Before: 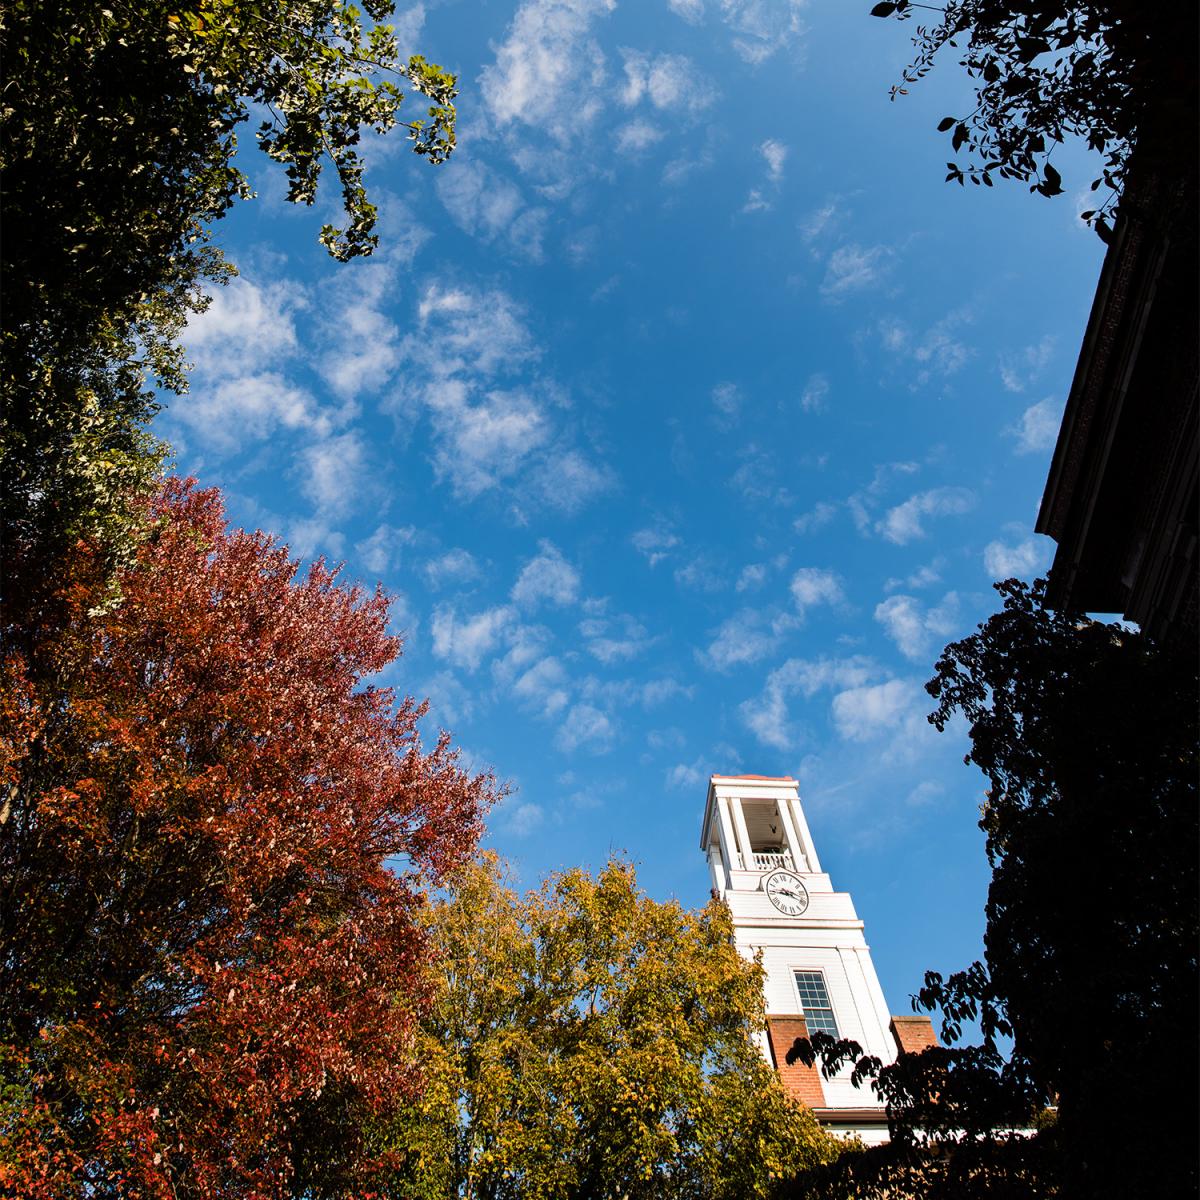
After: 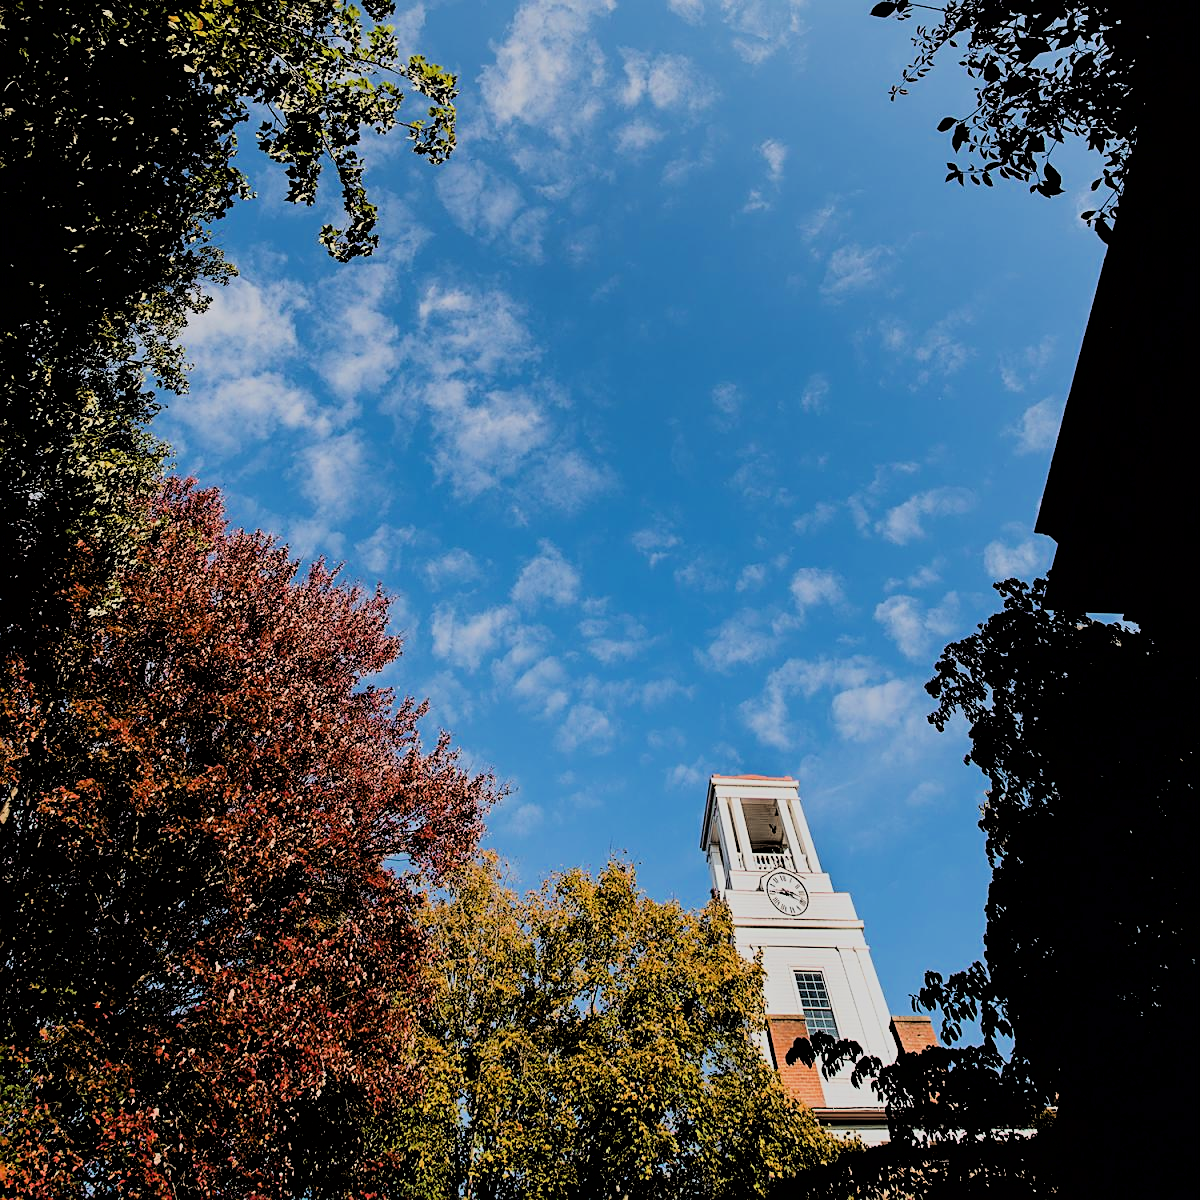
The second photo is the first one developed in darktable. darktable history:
sharpen: on, module defaults
filmic rgb: black relative exposure -3.2 EV, white relative exposure 7.08 EV, hardness 1.47, contrast 1.345, color science v6 (2022)
